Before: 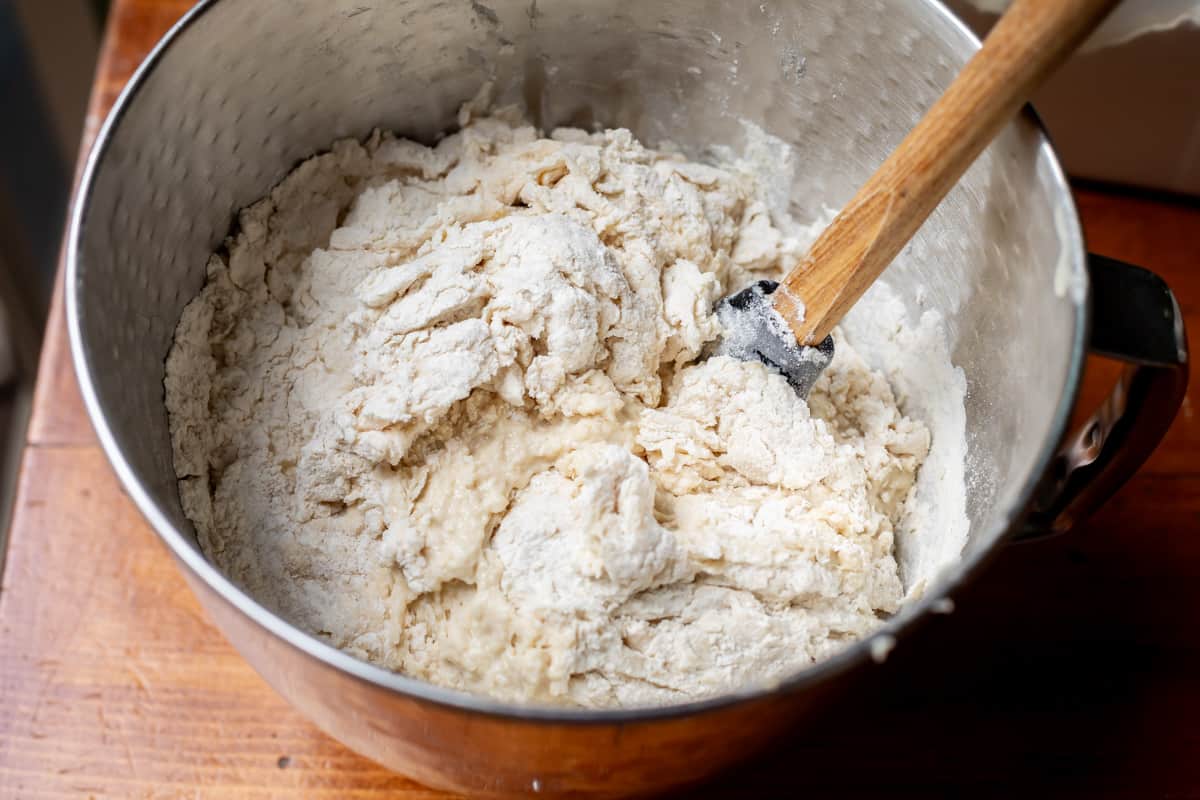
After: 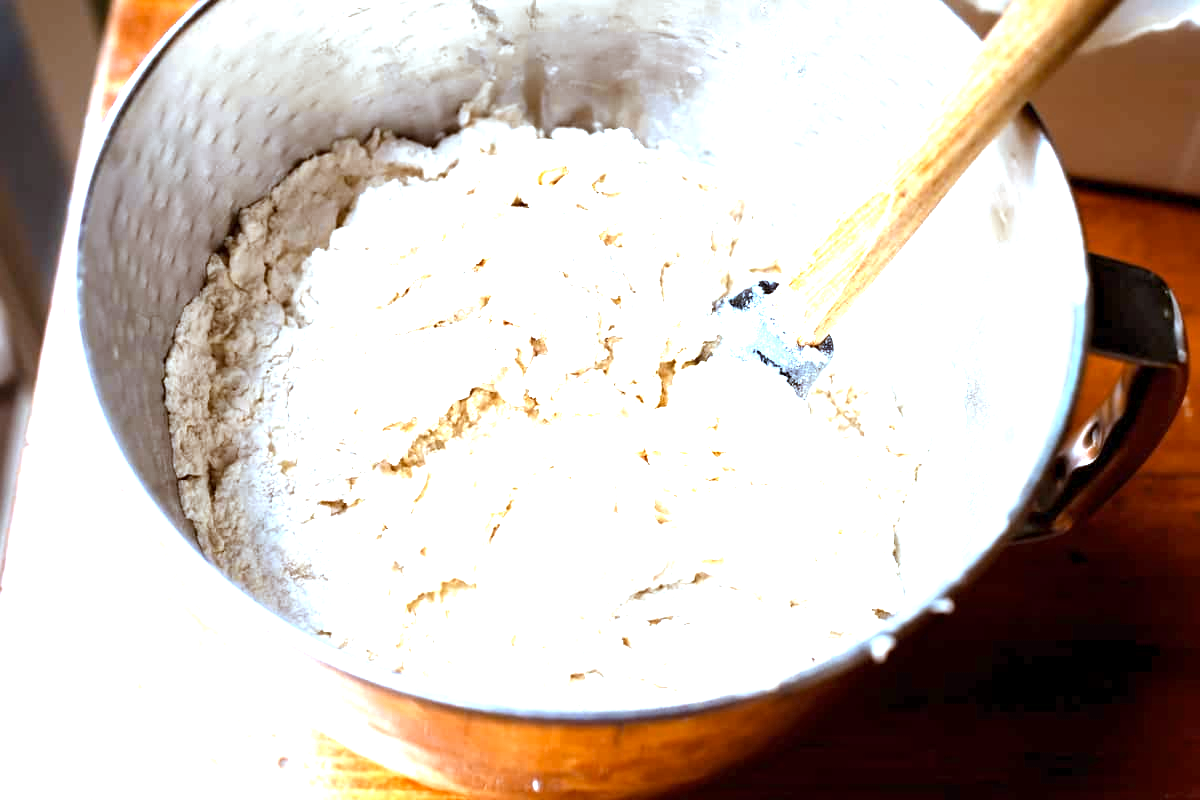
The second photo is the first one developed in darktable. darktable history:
exposure: exposure 2.207 EV, compensate highlight preservation false
color correction: highlights a* -9.35, highlights b* -23.15
color contrast: green-magenta contrast 0.8, blue-yellow contrast 1.1, unbound 0
rgb levels: mode RGB, independent channels, levels [[0, 0.5, 1], [0, 0.521, 1], [0, 0.536, 1]]
